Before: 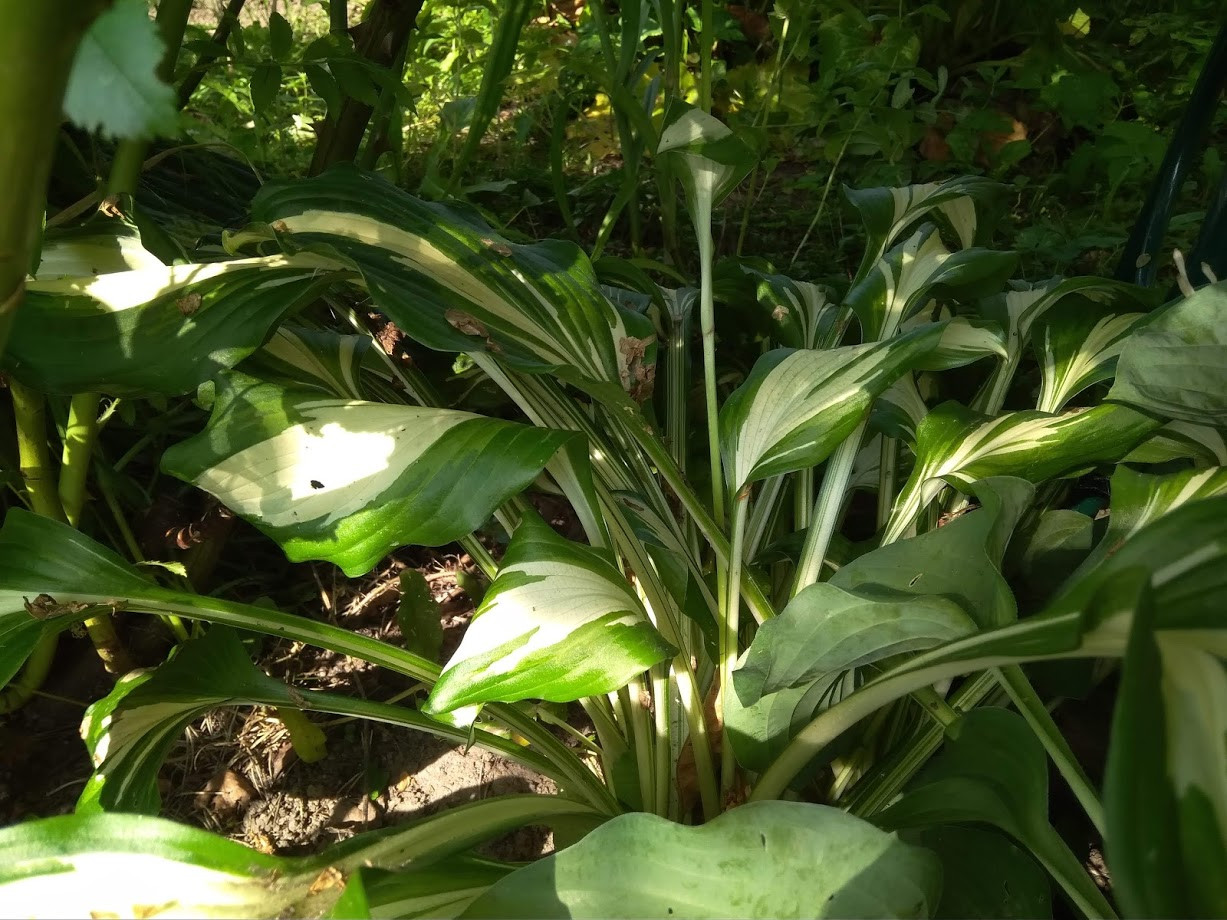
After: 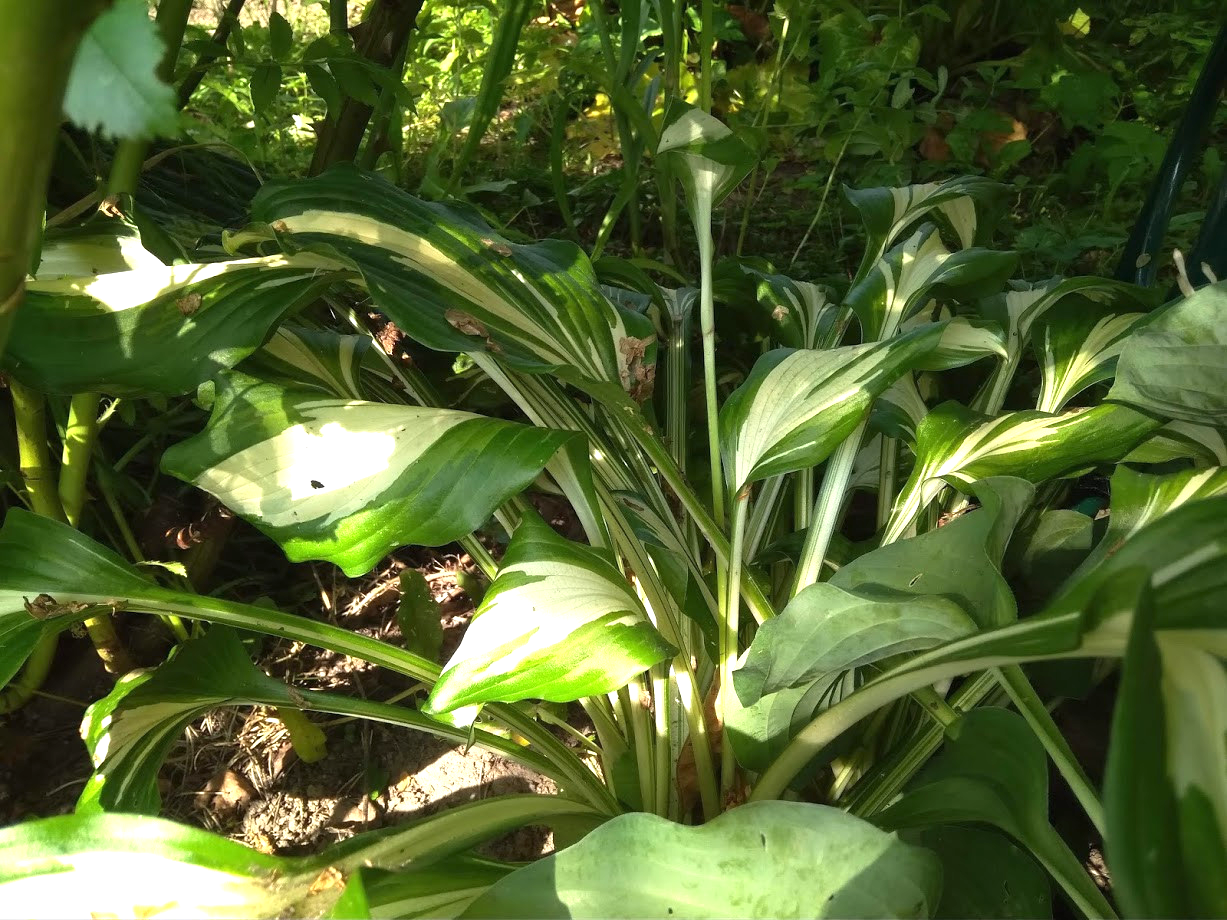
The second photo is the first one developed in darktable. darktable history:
tone equalizer: on, module defaults
exposure: black level correction 0, exposure 0.691 EV, compensate highlight preservation false
